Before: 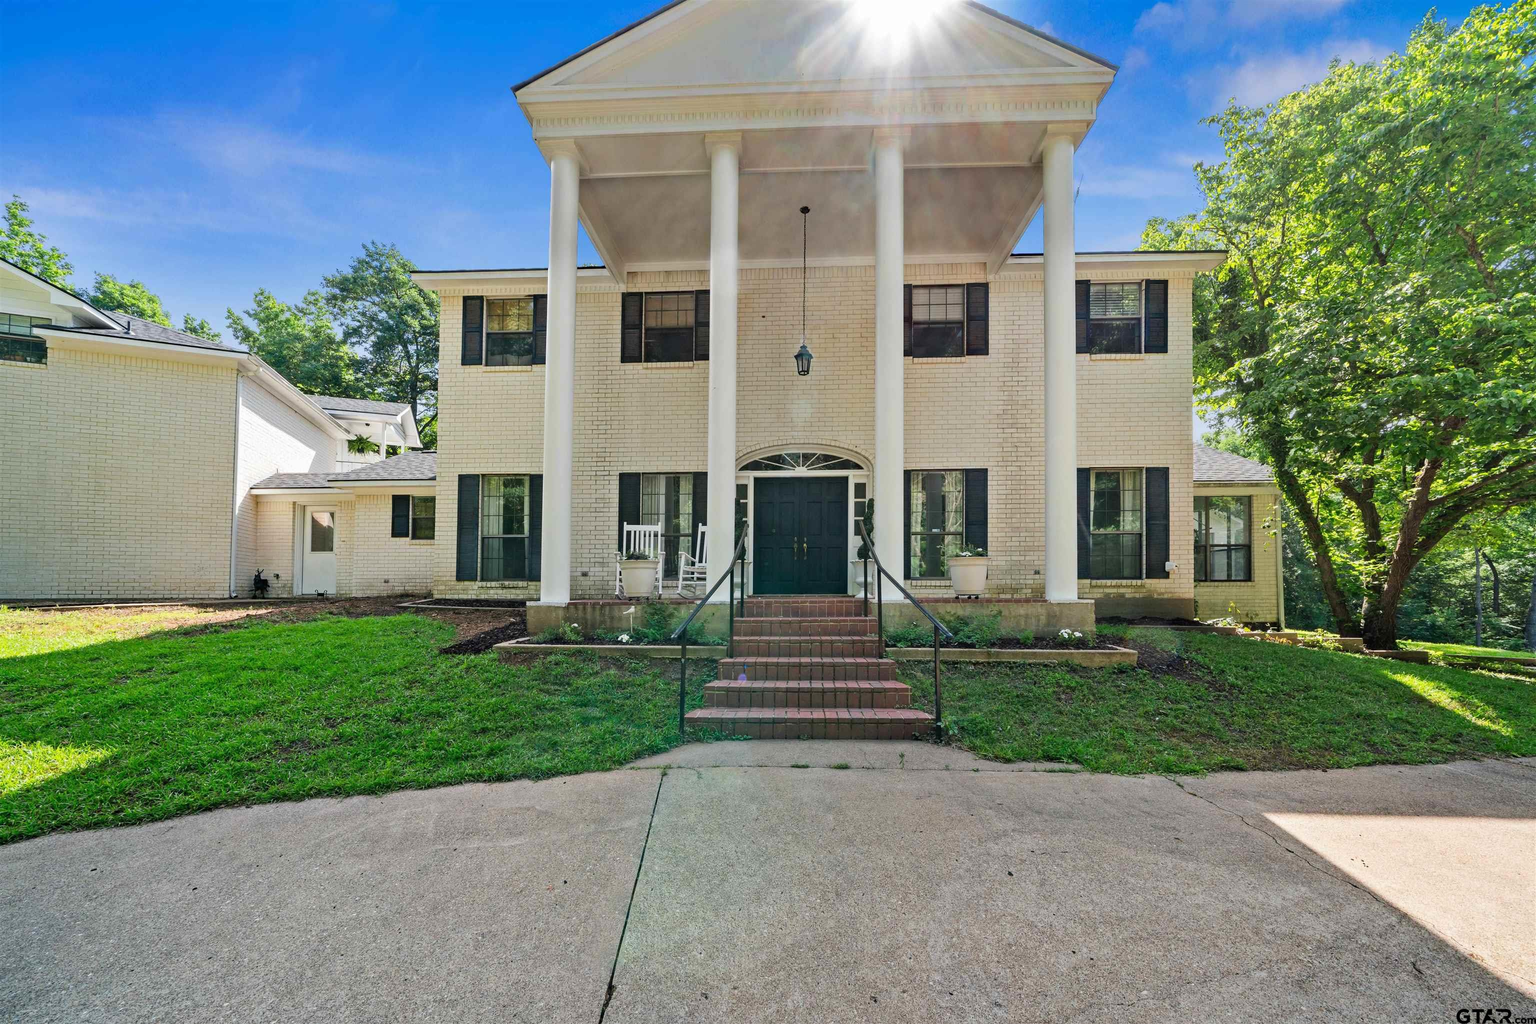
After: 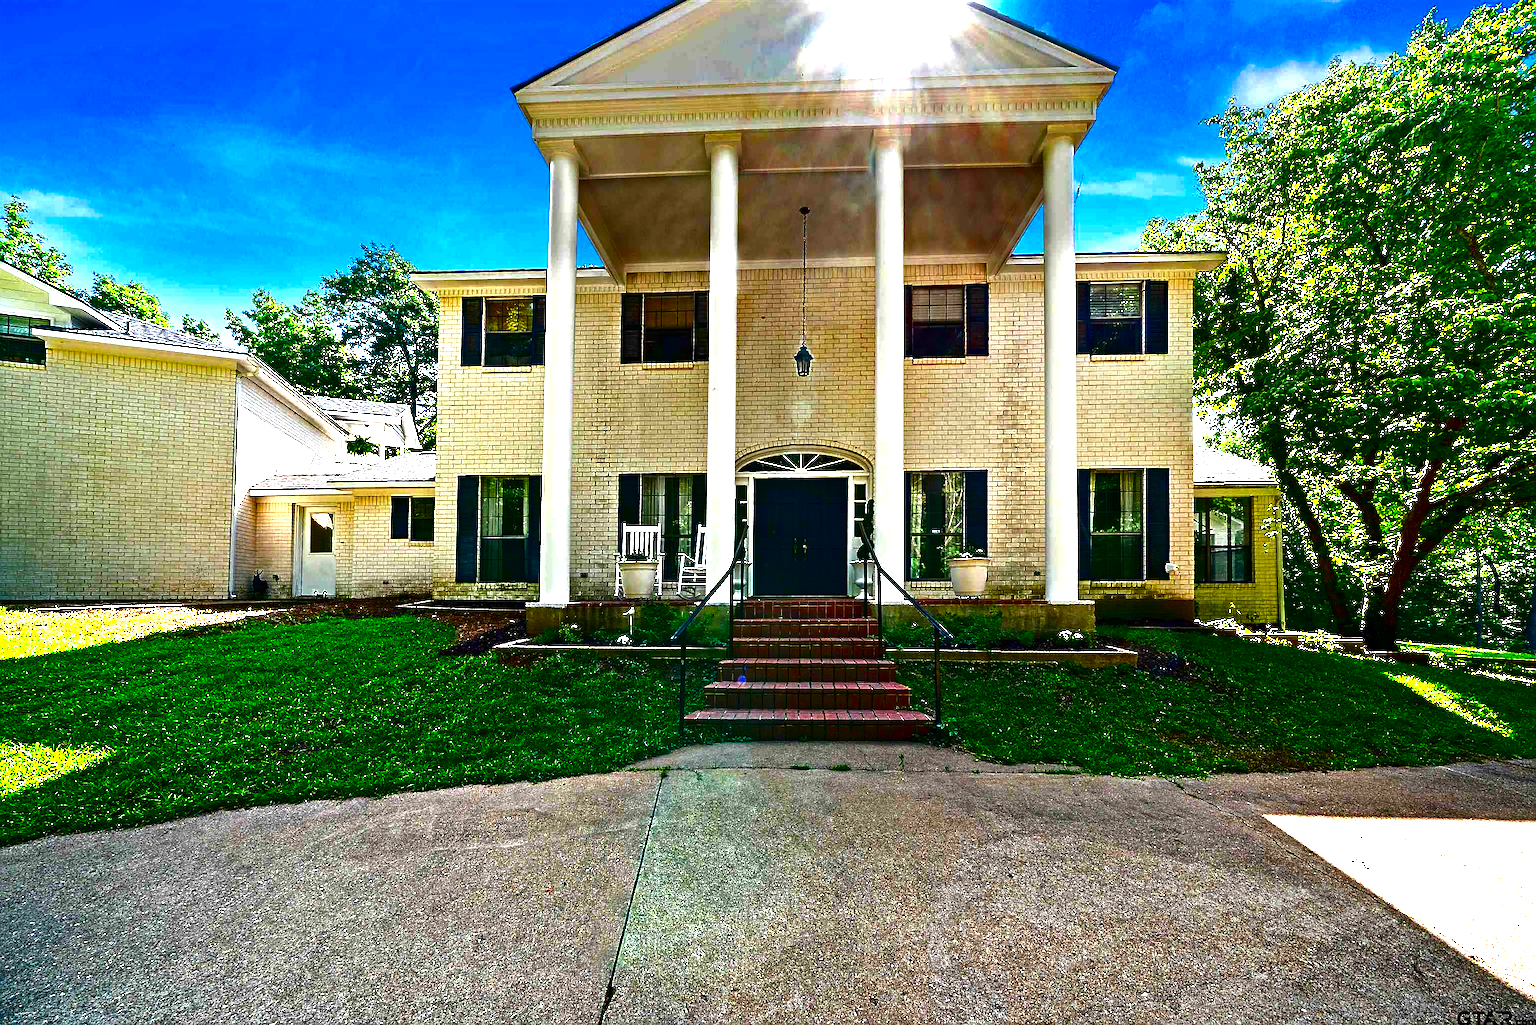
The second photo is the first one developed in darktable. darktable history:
contrast brightness saturation: brightness -1, saturation 1
crop and rotate: left 0.126%
exposure: black level correction 0, exposure 1 EV, compensate highlight preservation false
sharpen: on, module defaults
